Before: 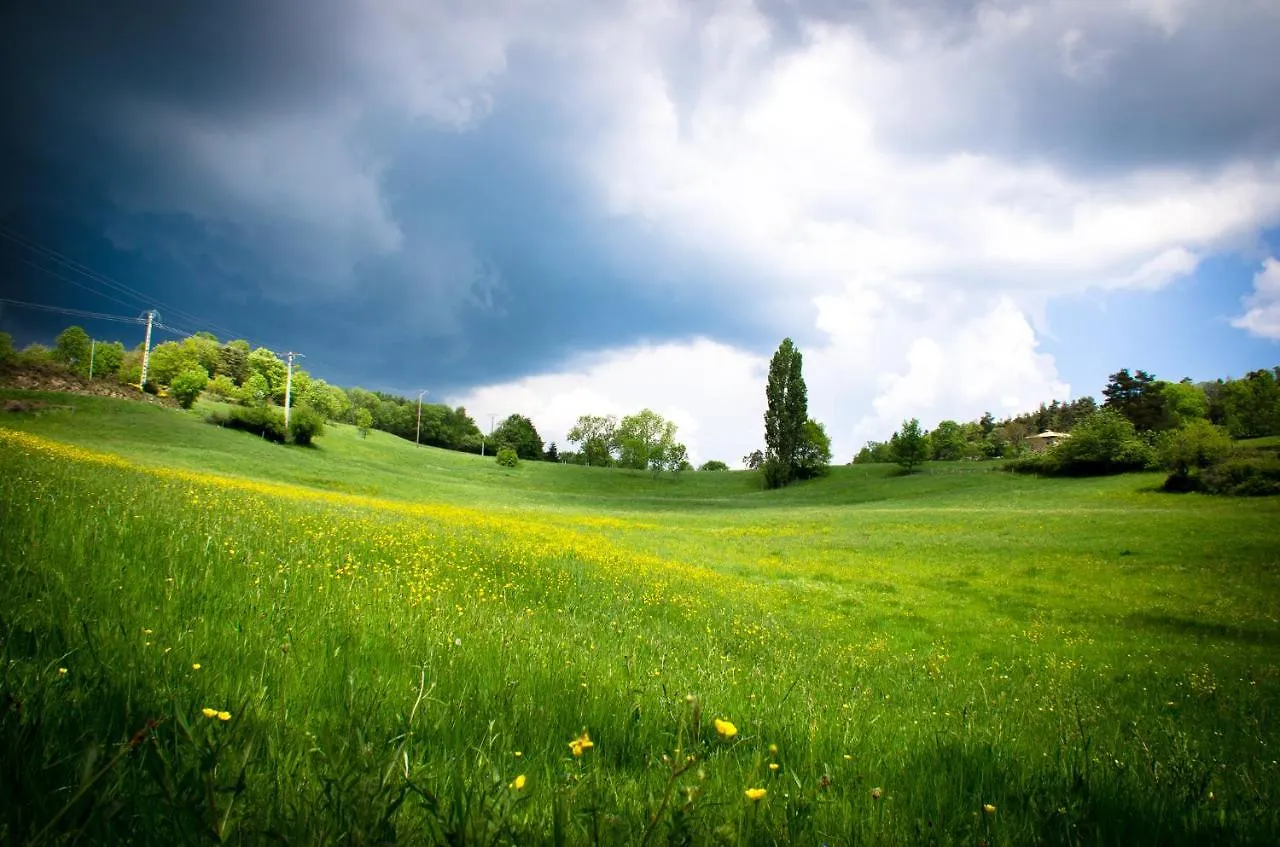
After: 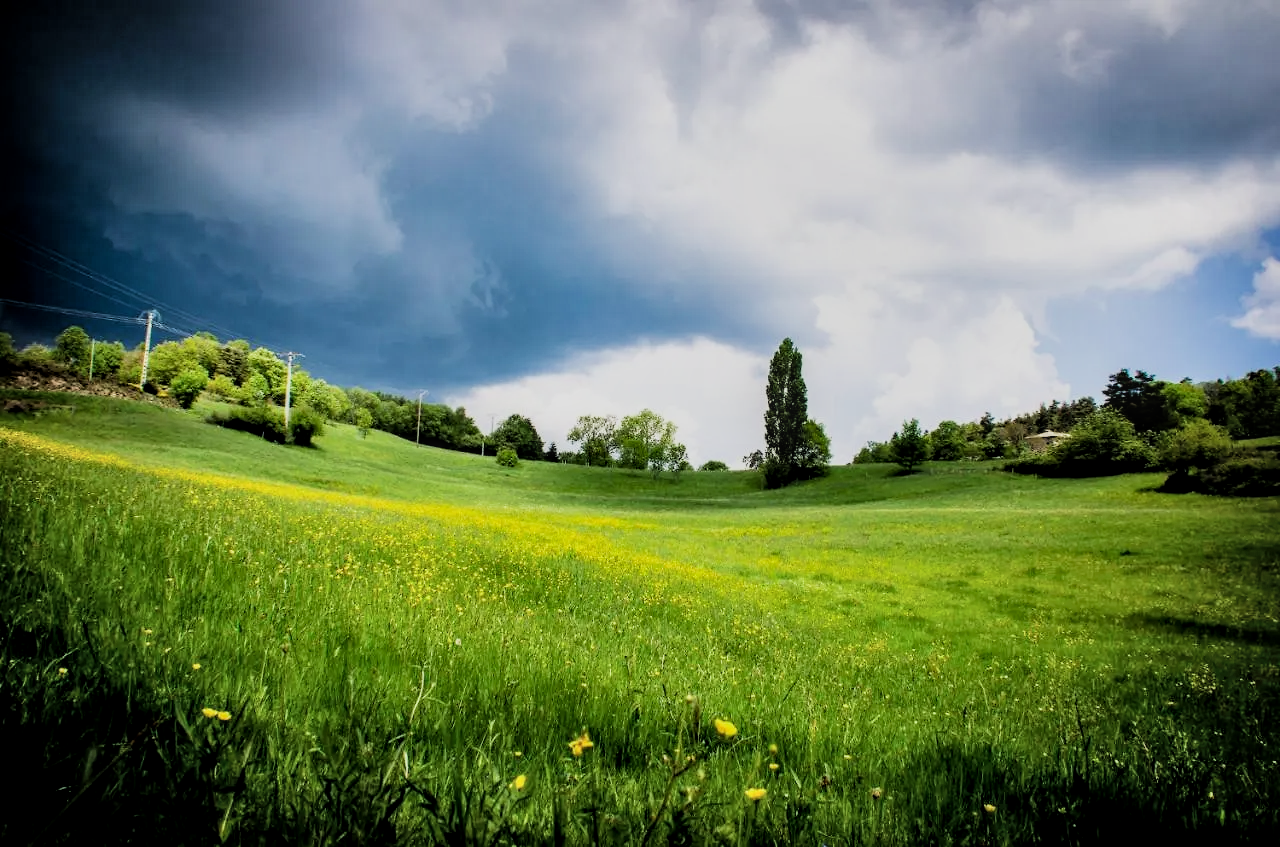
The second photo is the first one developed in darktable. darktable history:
filmic rgb: black relative exposure -5 EV, hardness 2.88, contrast 1.3, highlights saturation mix -30%
shadows and highlights: shadows 43.71, white point adjustment -1.46, soften with gaussian
local contrast: on, module defaults
